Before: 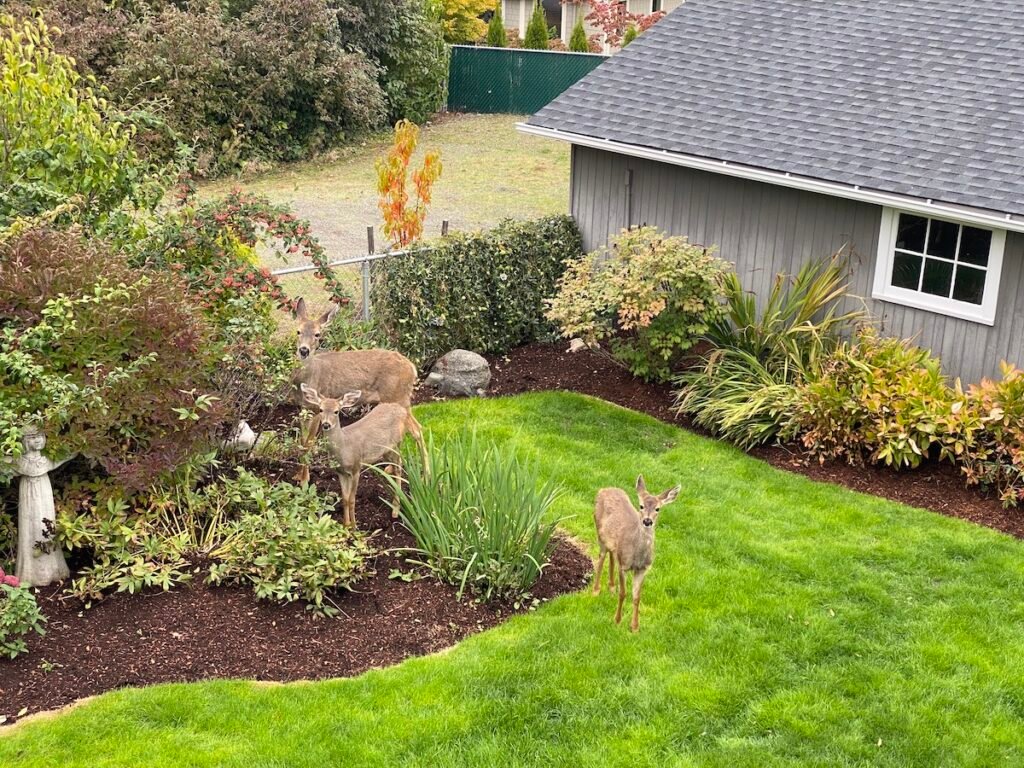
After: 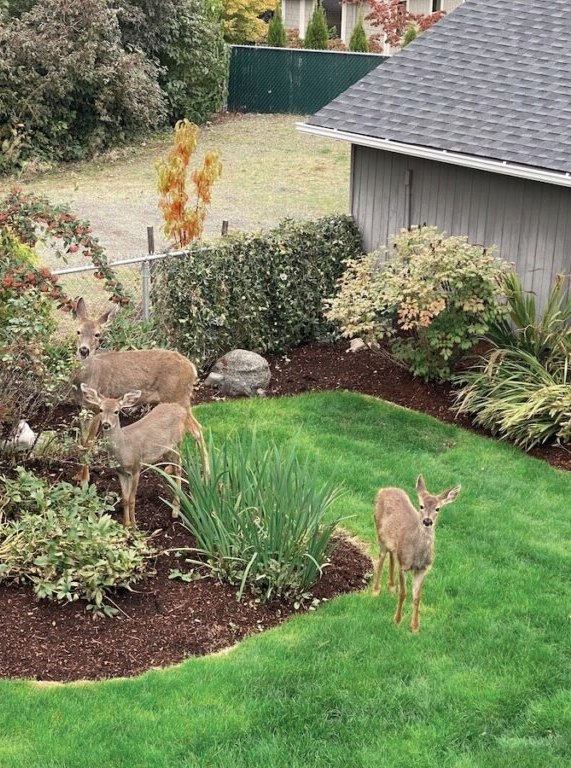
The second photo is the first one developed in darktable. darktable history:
color zones: curves: ch0 [(0, 0.5) (0.125, 0.4) (0.25, 0.5) (0.375, 0.4) (0.5, 0.4) (0.625, 0.35) (0.75, 0.35) (0.875, 0.5)]; ch1 [(0, 0.35) (0.125, 0.45) (0.25, 0.35) (0.375, 0.35) (0.5, 0.35) (0.625, 0.35) (0.75, 0.45) (0.875, 0.35)]; ch2 [(0, 0.6) (0.125, 0.5) (0.25, 0.5) (0.375, 0.6) (0.5, 0.6) (0.625, 0.5) (0.75, 0.5) (0.875, 0.5)]
crop: left 21.548%, right 22.621%
